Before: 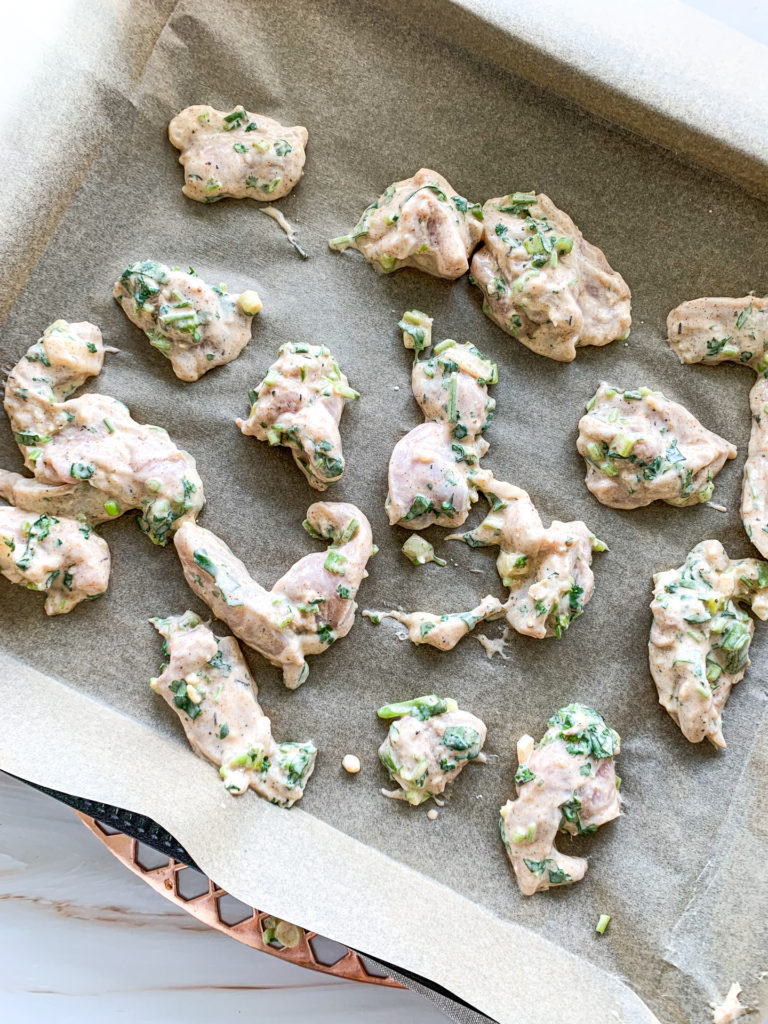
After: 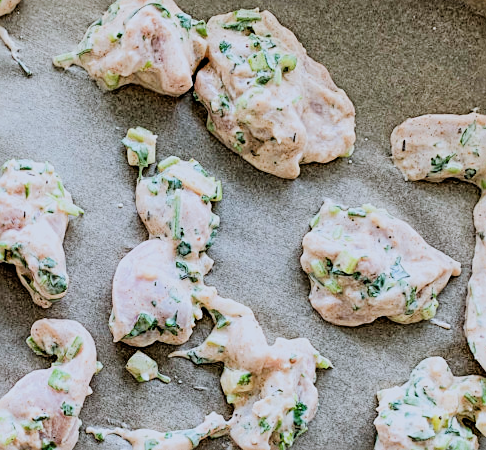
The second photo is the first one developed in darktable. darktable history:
sharpen: on, module defaults
color correction: highlights a* -0.818, highlights b* -9.09
exposure: exposure 0.551 EV, compensate highlight preservation false
crop: left 36.03%, top 17.887%, right 0.621%, bottom 38.132%
filmic rgb: black relative exposure -6.22 EV, white relative exposure 6.96 EV, hardness 2.25
